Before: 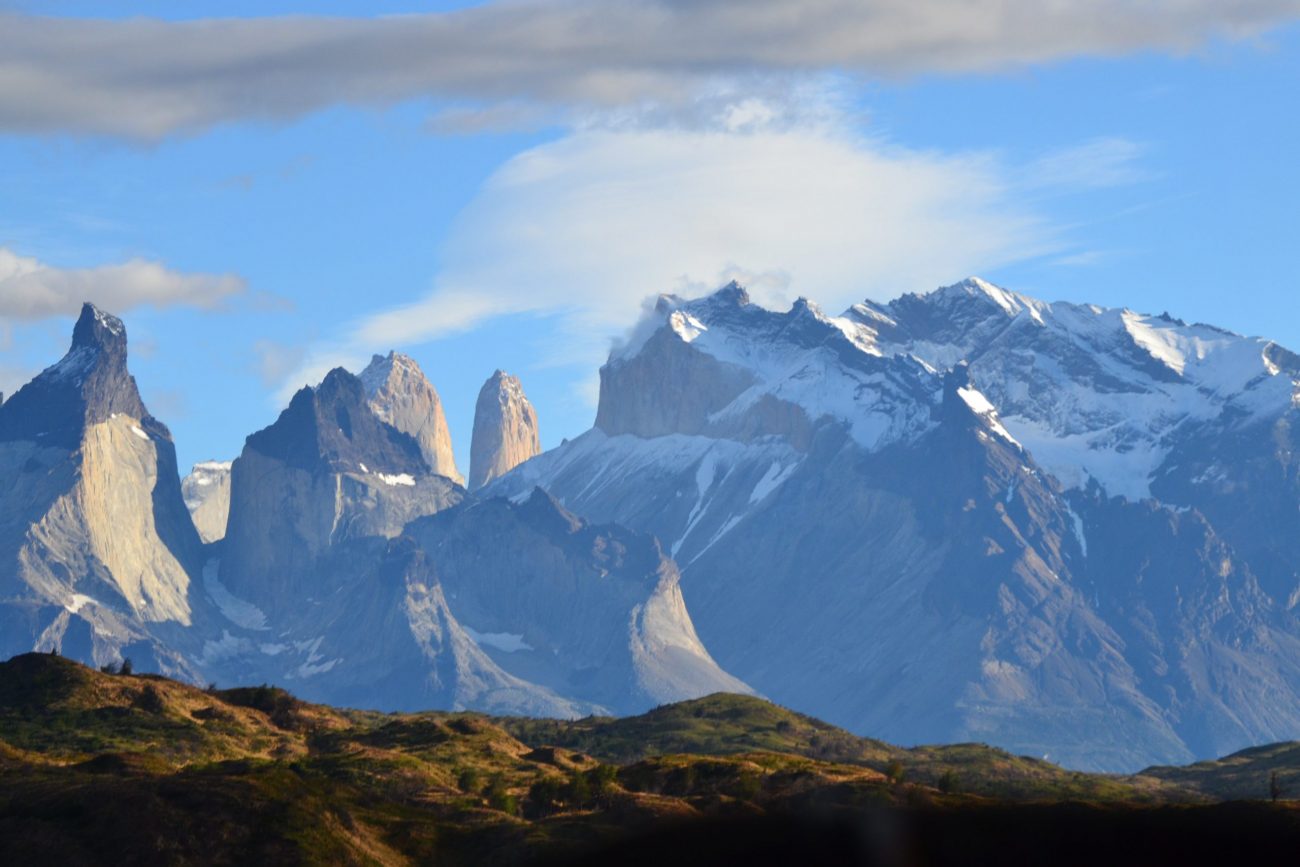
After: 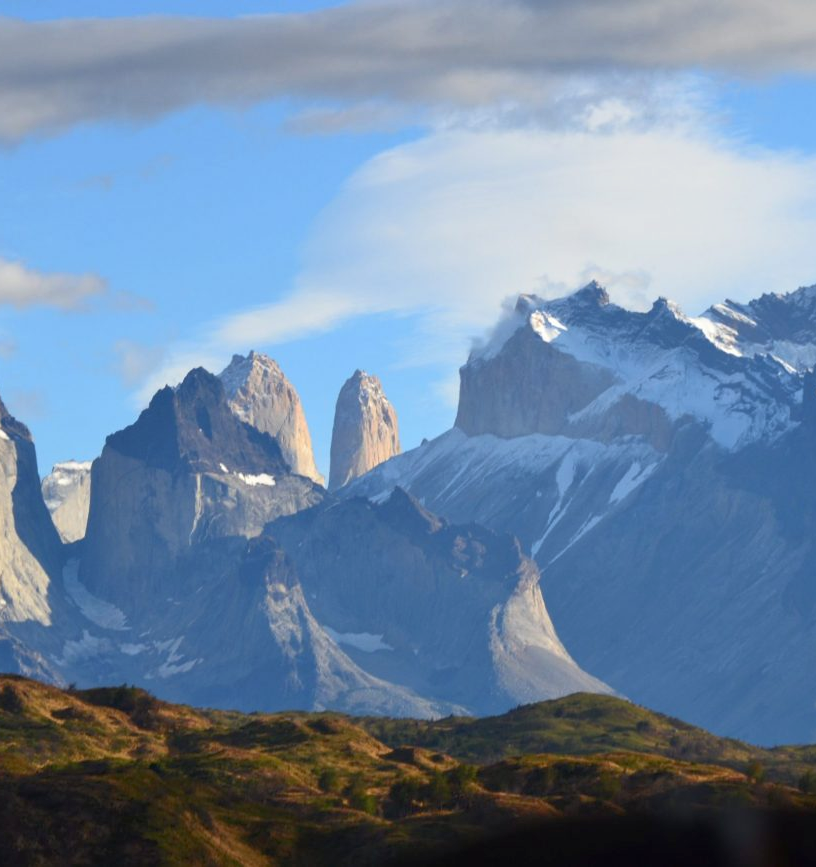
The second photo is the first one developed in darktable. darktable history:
crop: left 10.809%, right 26.399%
tone curve: curves: ch0 [(0, 0) (0.003, 0.013) (0.011, 0.02) (0.025, 0.037) (0.044, 0.068) (0.069, 0.108) (0.1, 0.138) (0.136, 0.168) (0.177, 0.203) (0.224, 0.241) (0.277, 0.281) (0.335, 0.328) (0.399, 0.382) (0.468, 0.448) (0.543, 0.519) (0.623, 0.603) (0.709, 0.705) (0.801, 0.808) (0.898, 0.903) (1, 1)]
